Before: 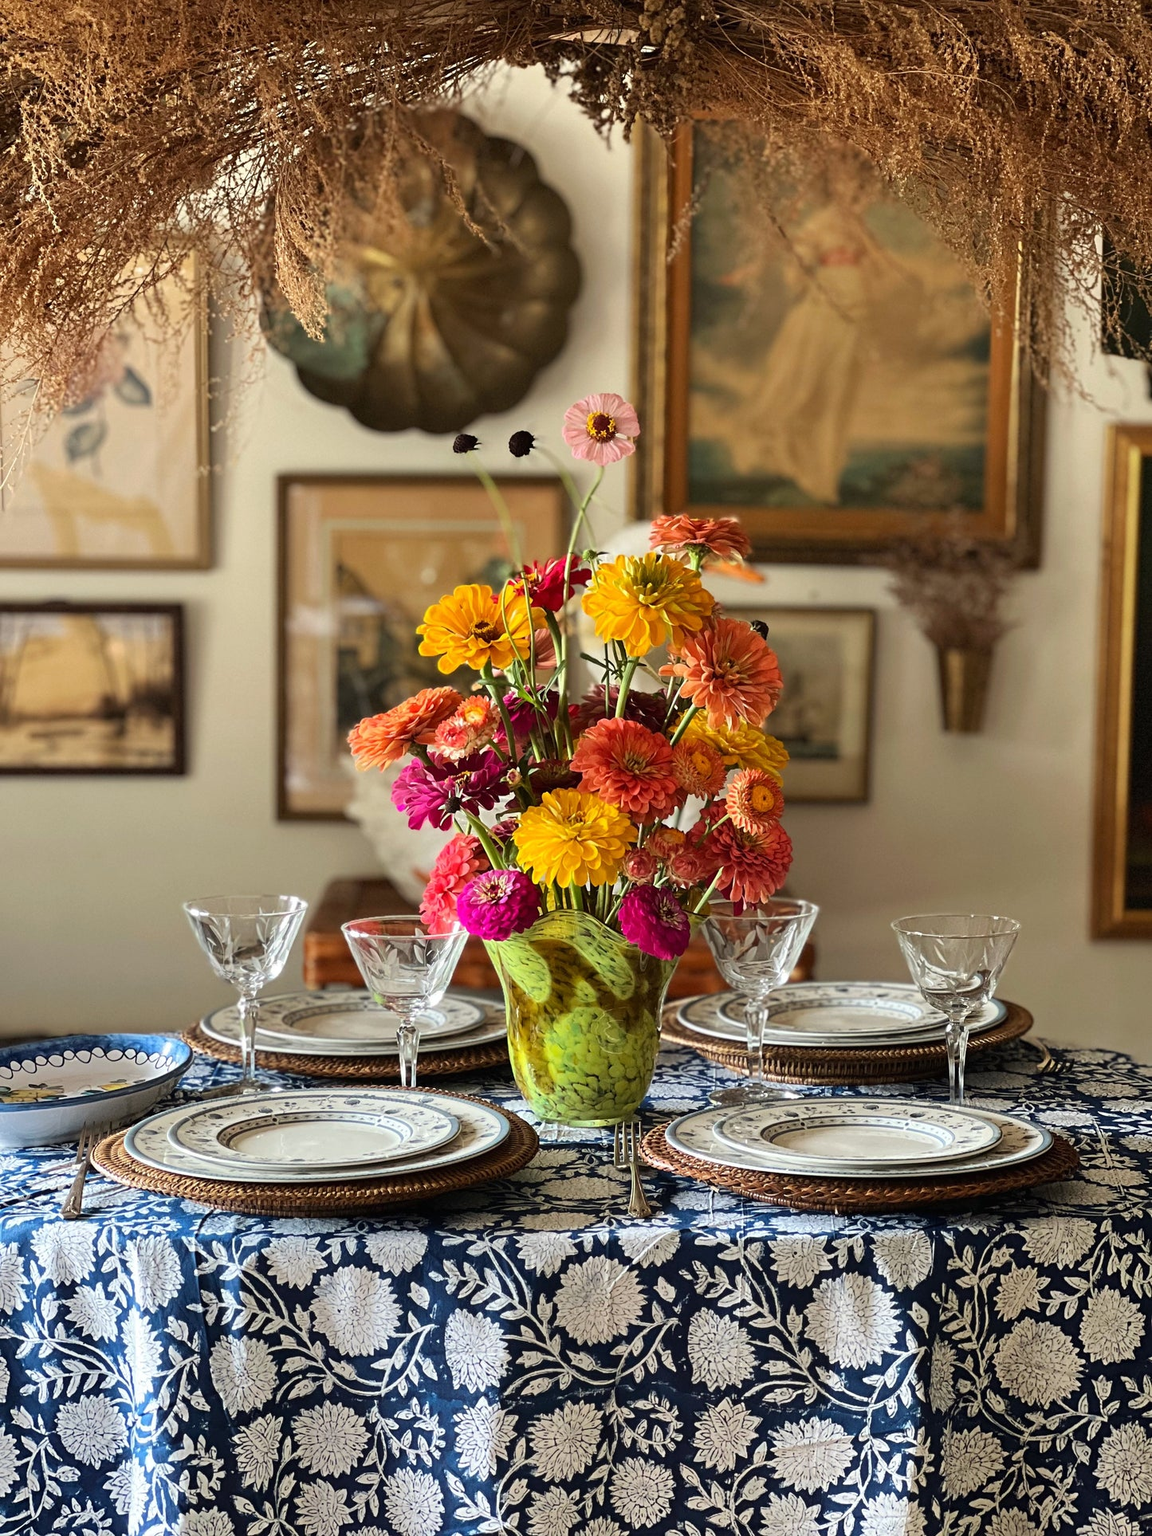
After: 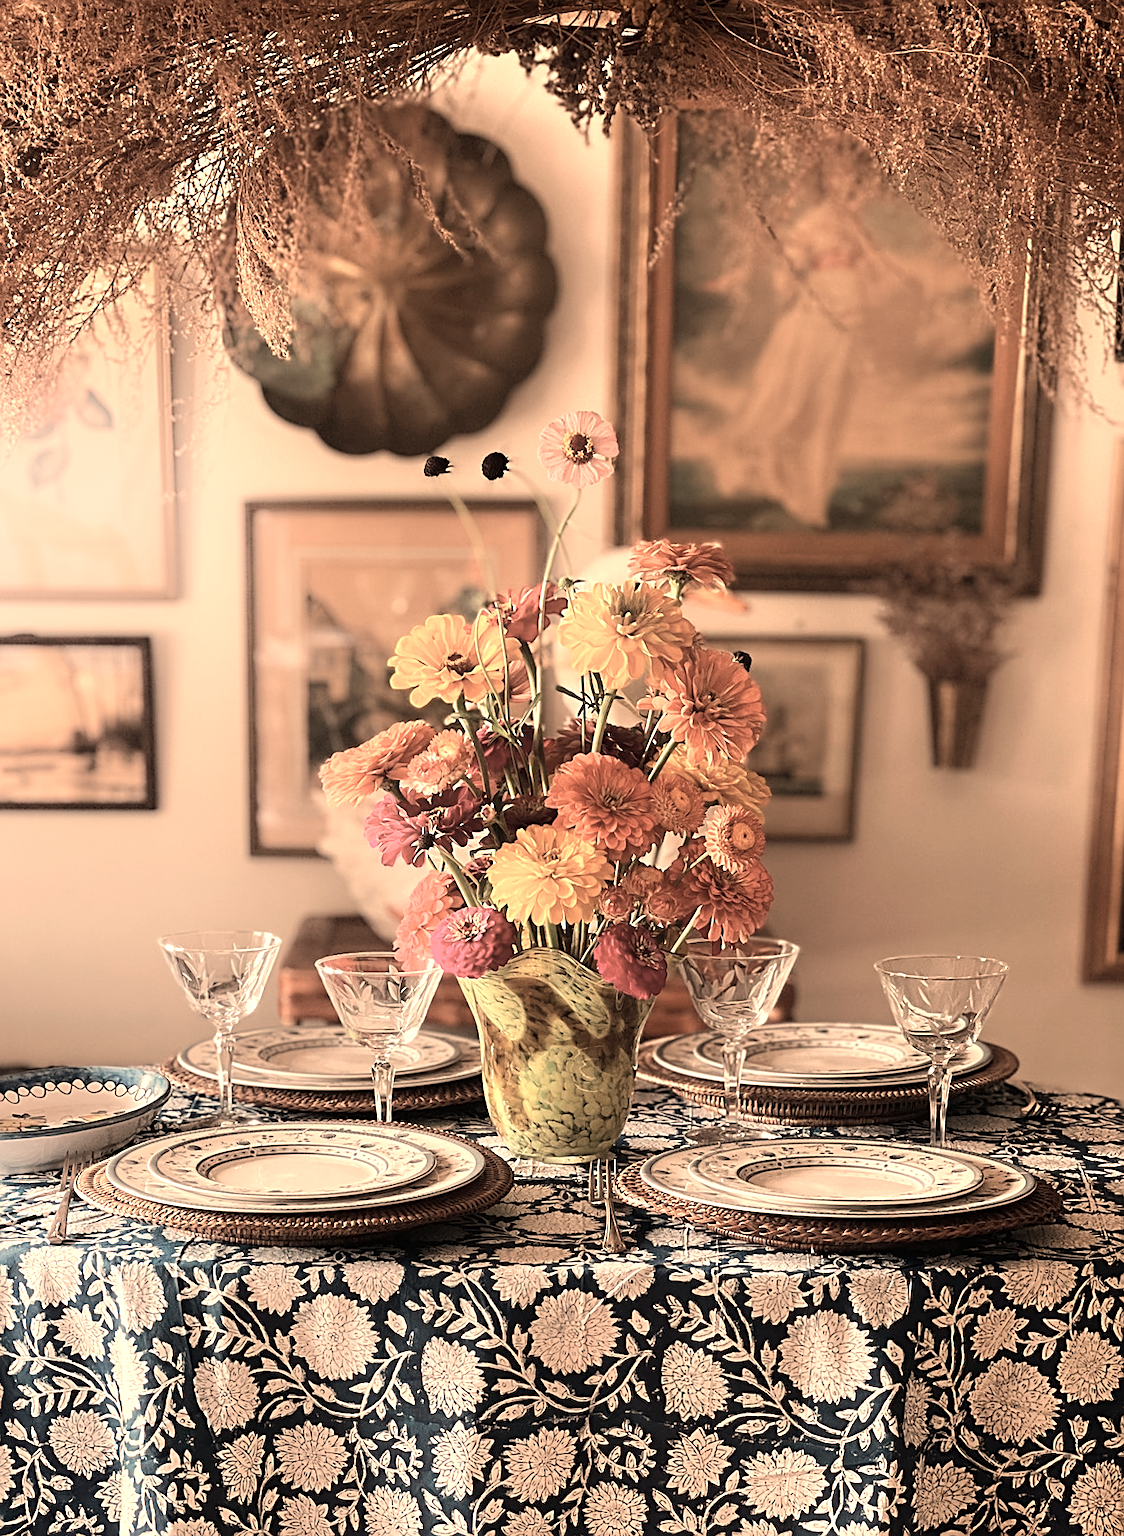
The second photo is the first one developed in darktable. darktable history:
sharpen: on, module defaults
color correction: saturation 0.5
rotate and perspective: rotation 0.074°, lens shift (vertical) 0.096, lens shift (horizontal) -0.041, crop left 0.043, crop right 0.952, crop top 0.024, crop bottom 0.979
white balance: red 1.467, blue 0.684
shadows and highlights: shadows -90, highlights 90, soften with gaussian
